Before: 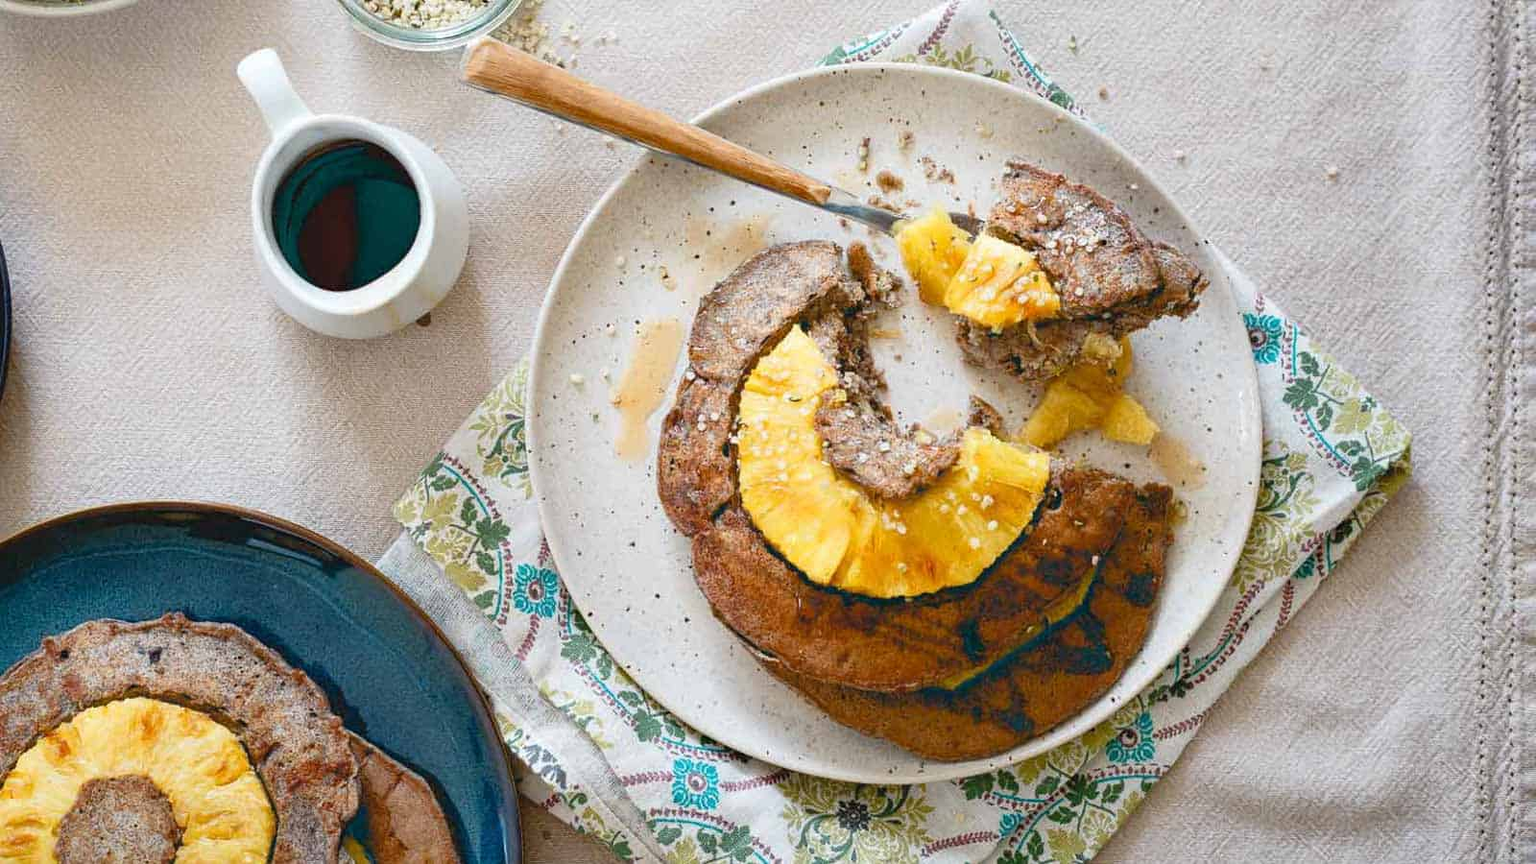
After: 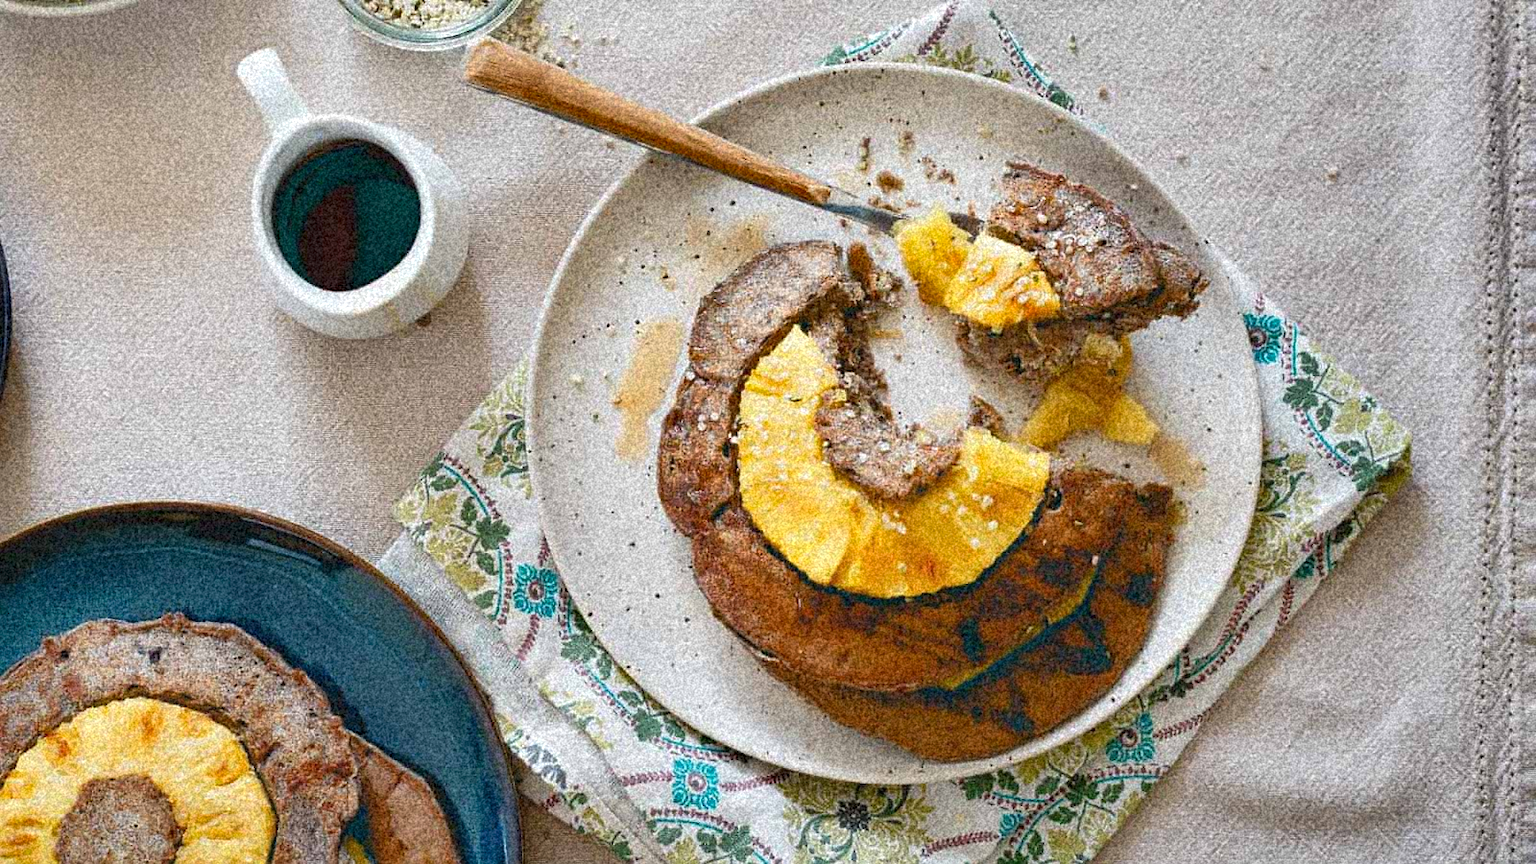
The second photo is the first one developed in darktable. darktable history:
shadows and highlights: soften with gaussian
grain: coarseness 46.9 ISO, strength 50.21%, mid-tones bias 0%
tone equalizer: on, module defaults
